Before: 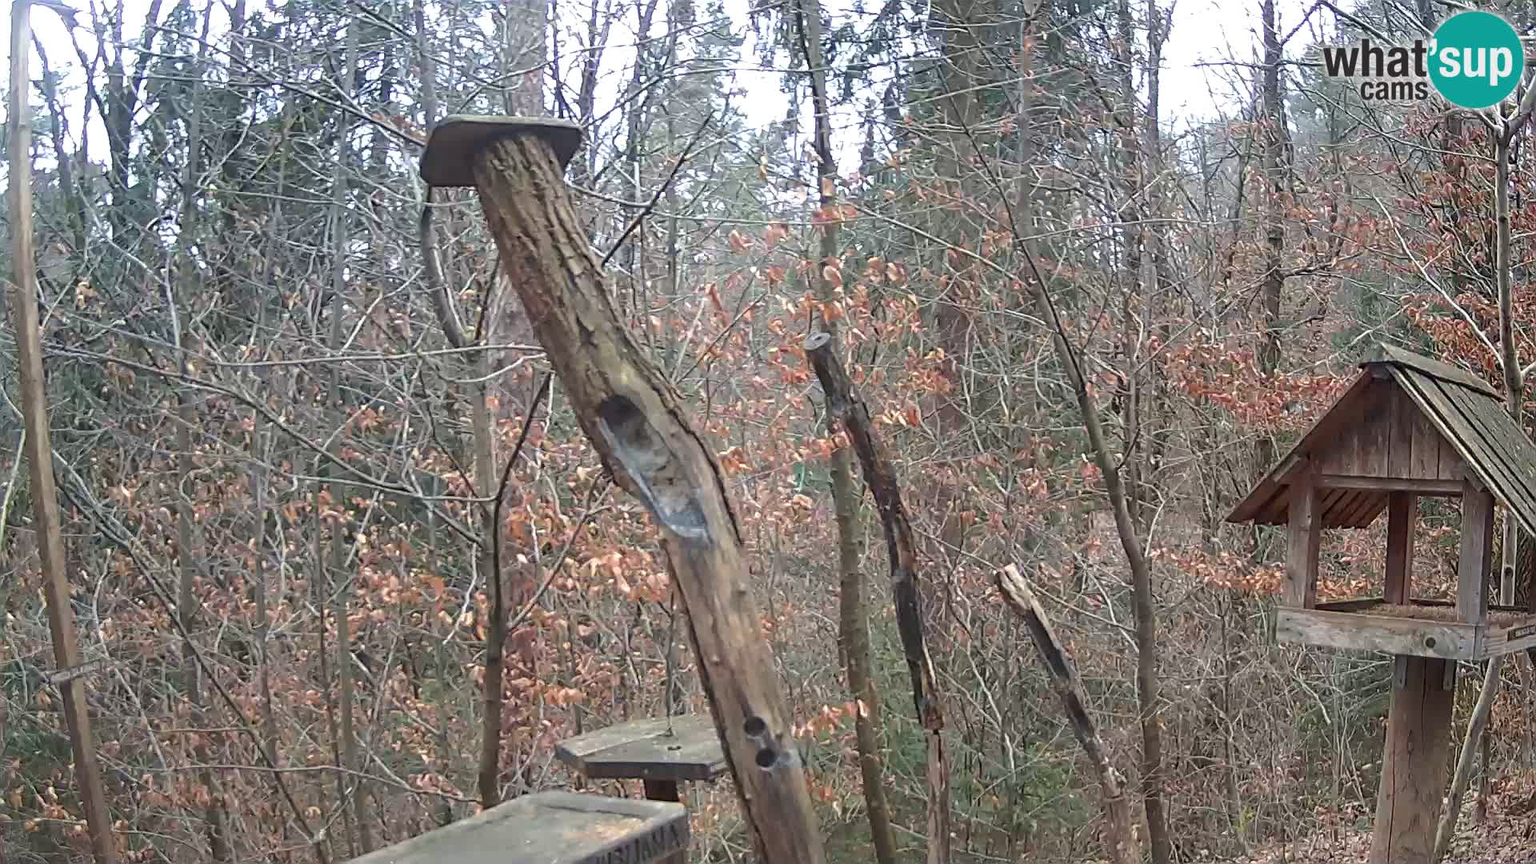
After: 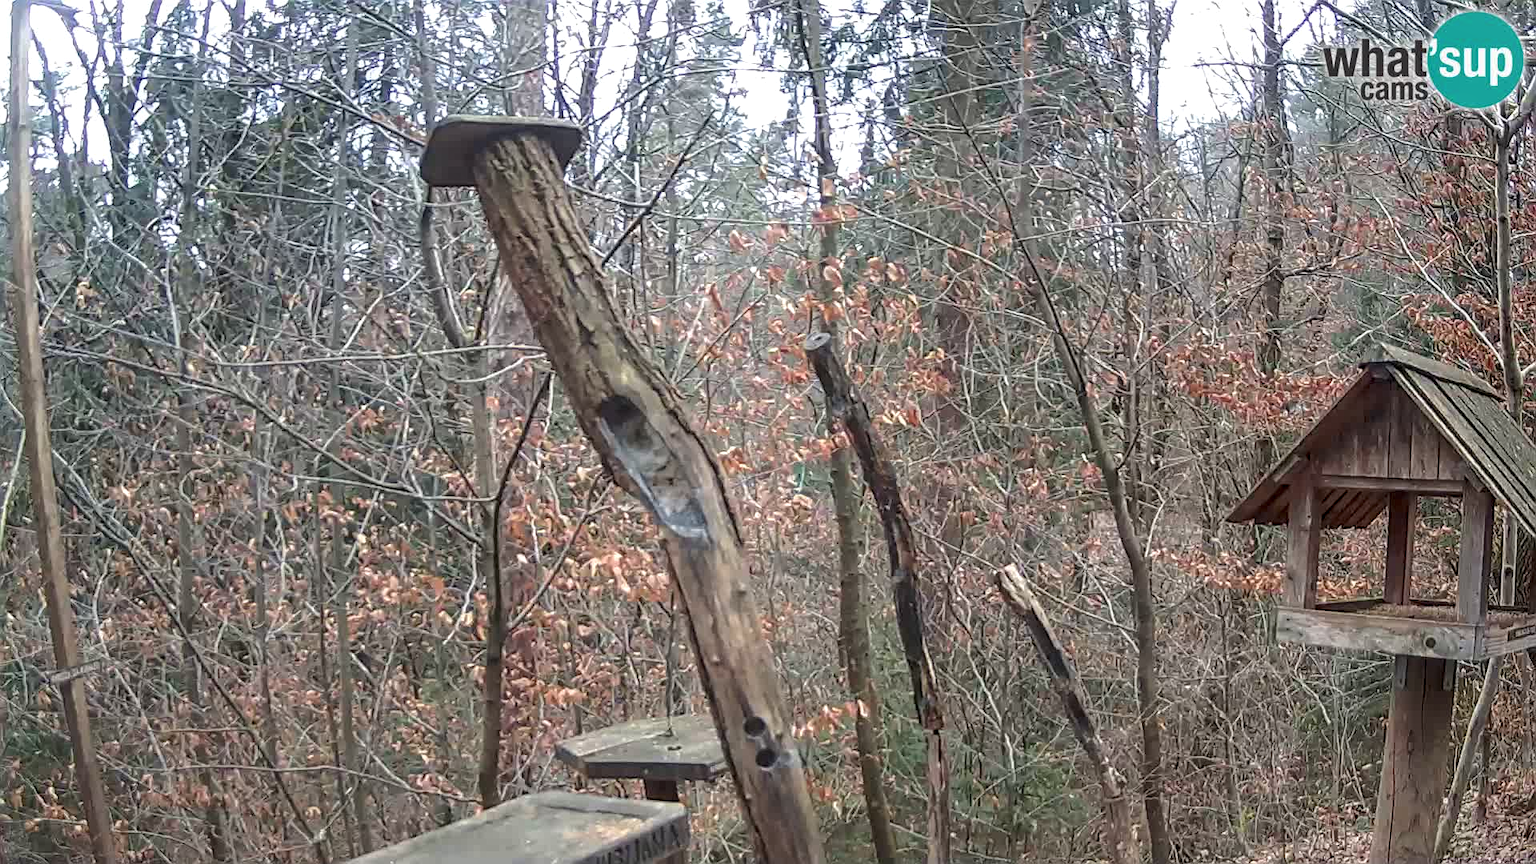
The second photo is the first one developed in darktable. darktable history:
local contrast: highlights 53%, shadows 52%, detail 130%, midtone range 0.458
